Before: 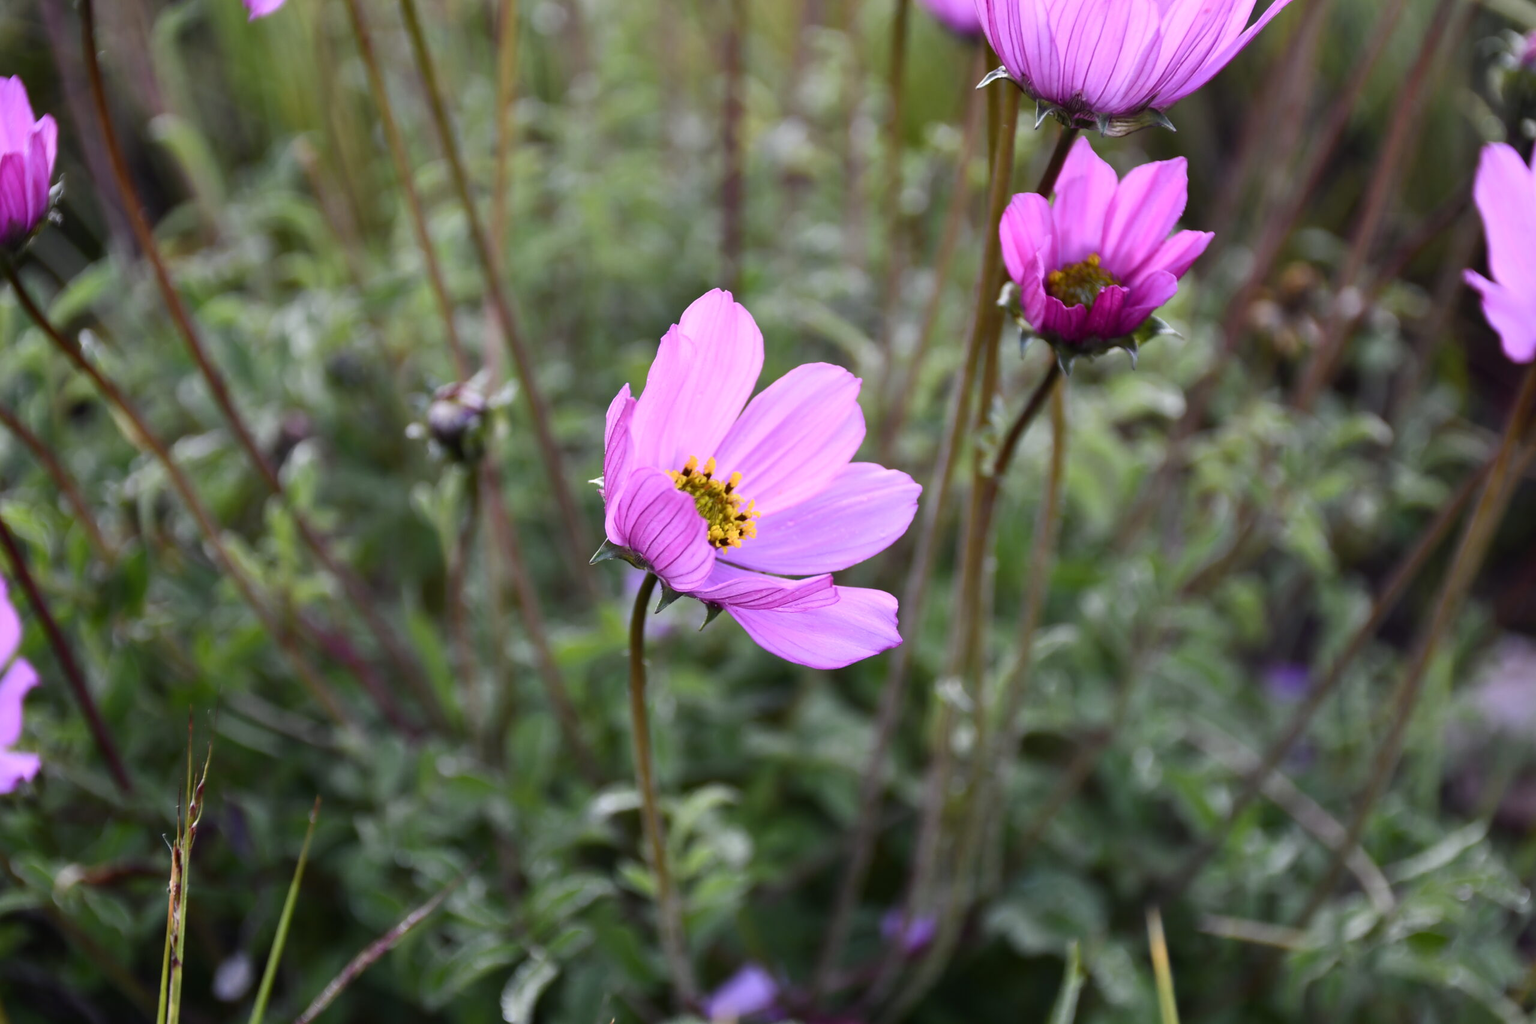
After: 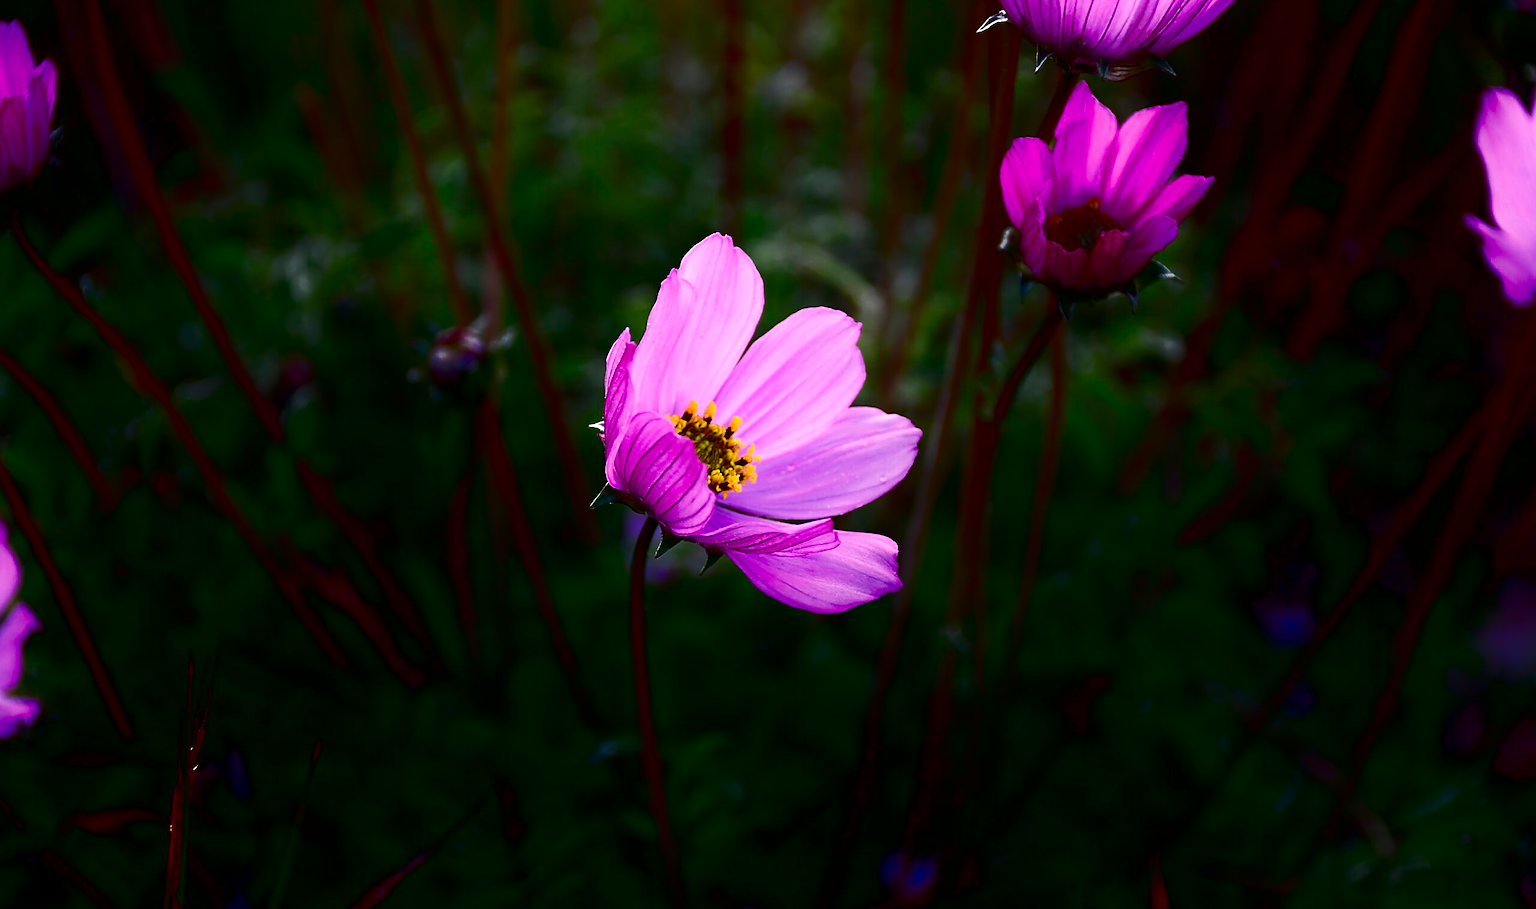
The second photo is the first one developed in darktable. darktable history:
shadows and highlights: shadows -89.75, highlights 91.62, soften with gaussian
exposure: black level correction 0.001, exposure 0.192 EV, compensate highlight preservation false
sharpen: on, module defaults
contrast brightness saturation: contrast 0.094, brightness -0.6, saturation 0.165
crop and rotate: top 5.486%, bottom 5.744%
